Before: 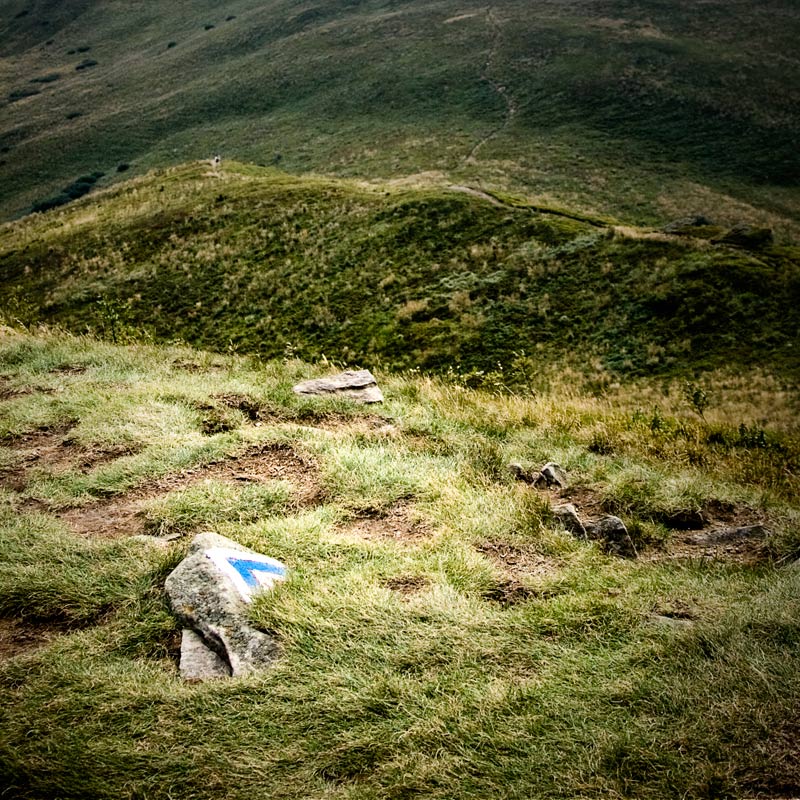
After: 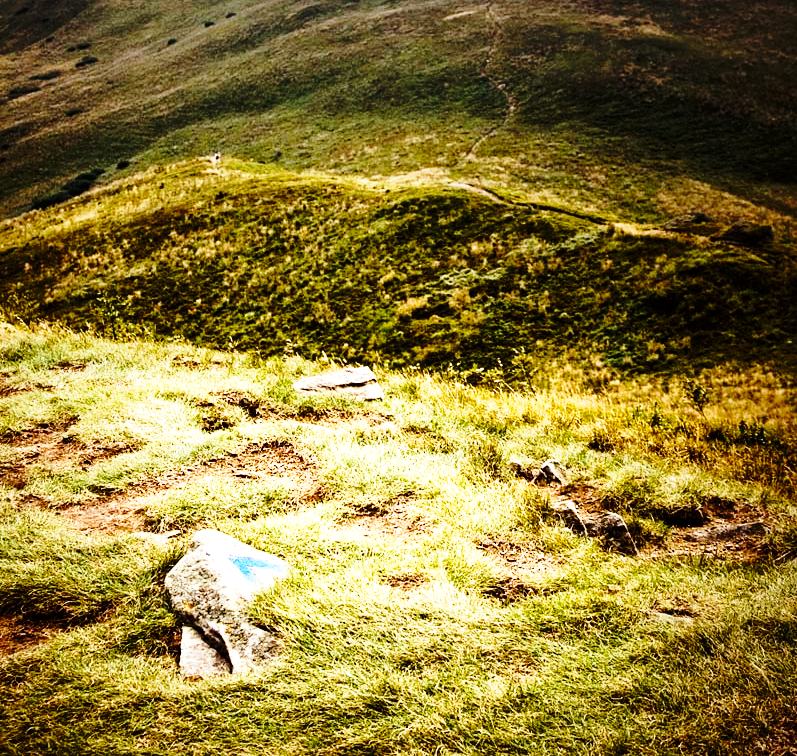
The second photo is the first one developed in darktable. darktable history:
crop: top 0.448%, right 0.264%, bottom 5.045%
rgb levels: mode RGB, independent channels, levels [[0, 0.5, 1], [0, 0.521, 1], [0, 0.536, 1]]
base curve: curves: ch0 [(0, 0) (0.04, 0.03) (0.133, 0.232) (0.448, 0.748) (0.843, 0.968) (1, 1)], preserve colors none
exposure: exposure 0.496 EV, compensate highlight preservation false
